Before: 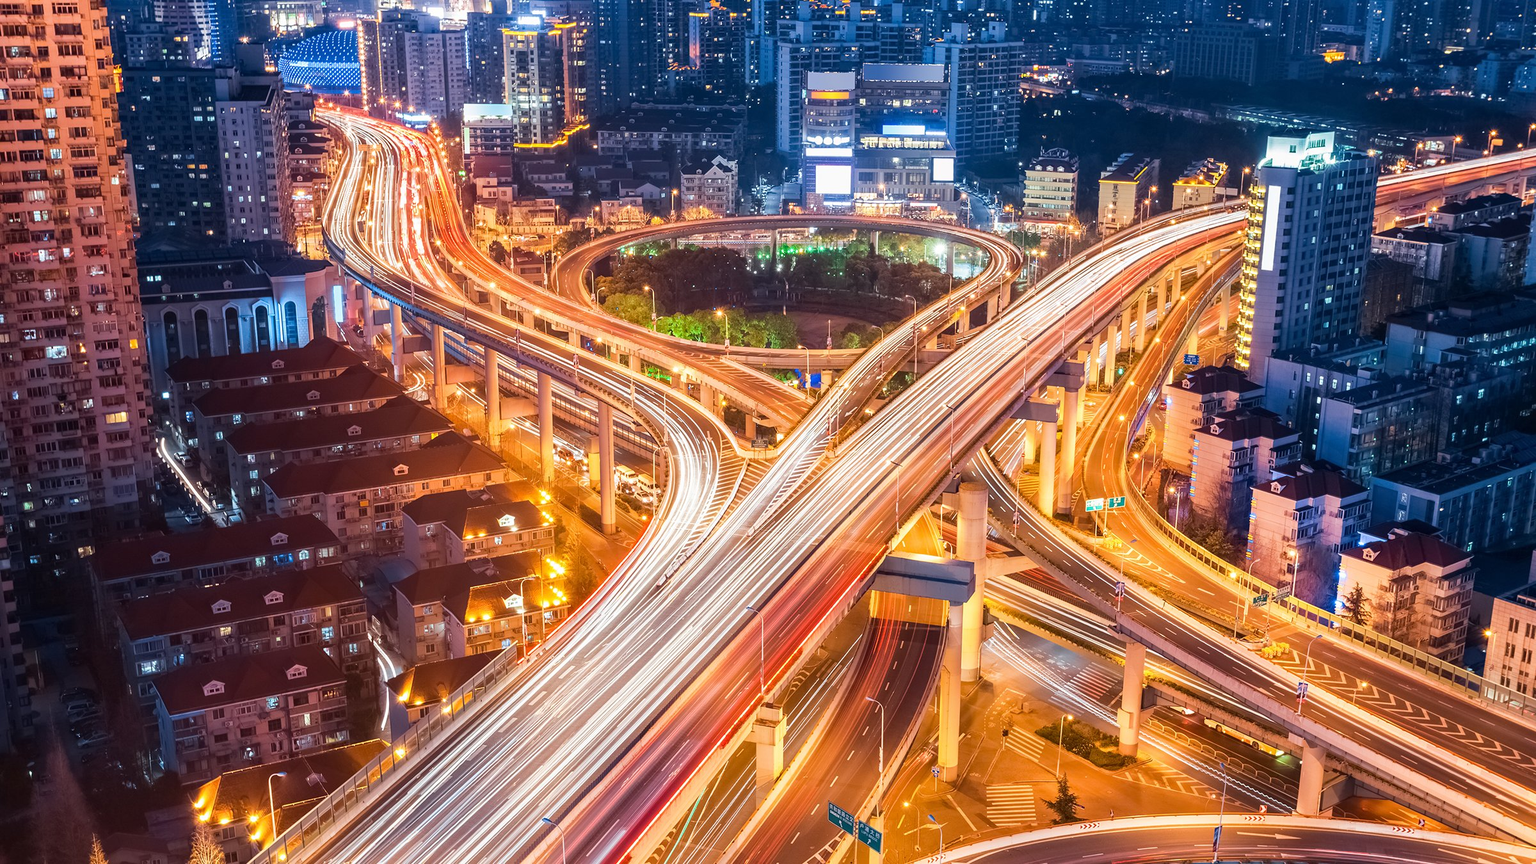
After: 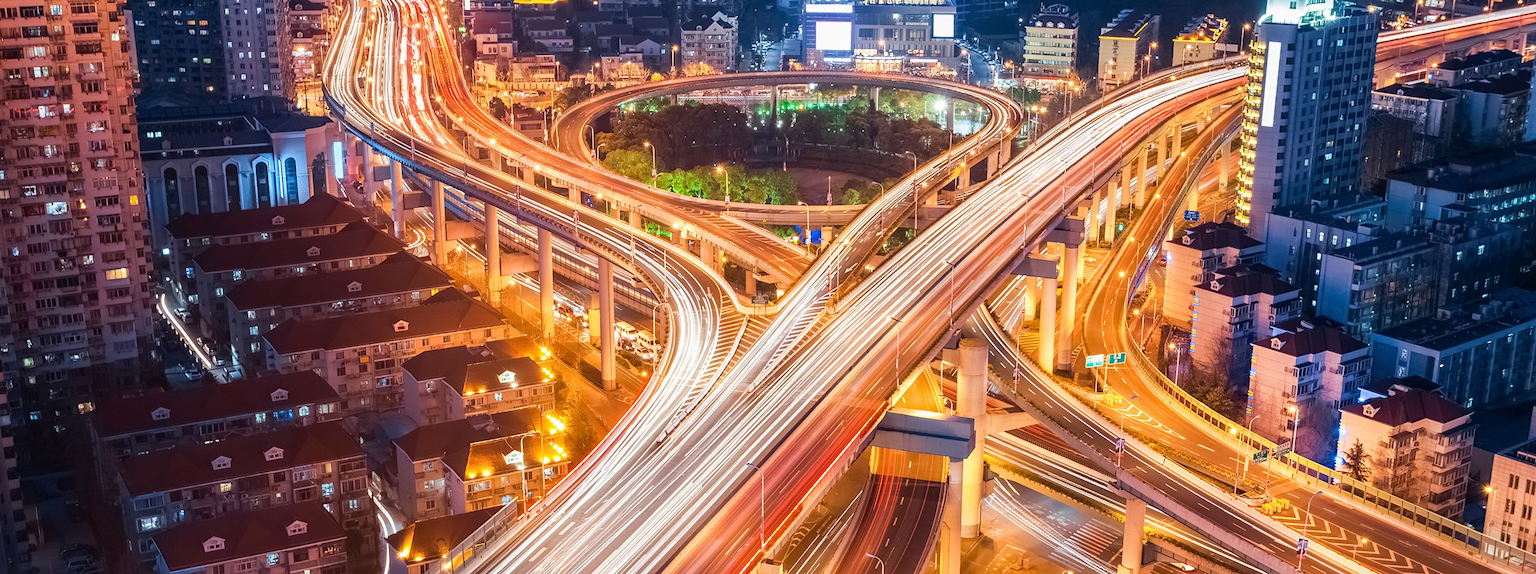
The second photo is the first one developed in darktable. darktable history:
crop: top 16.702%, bottom 16.783%
